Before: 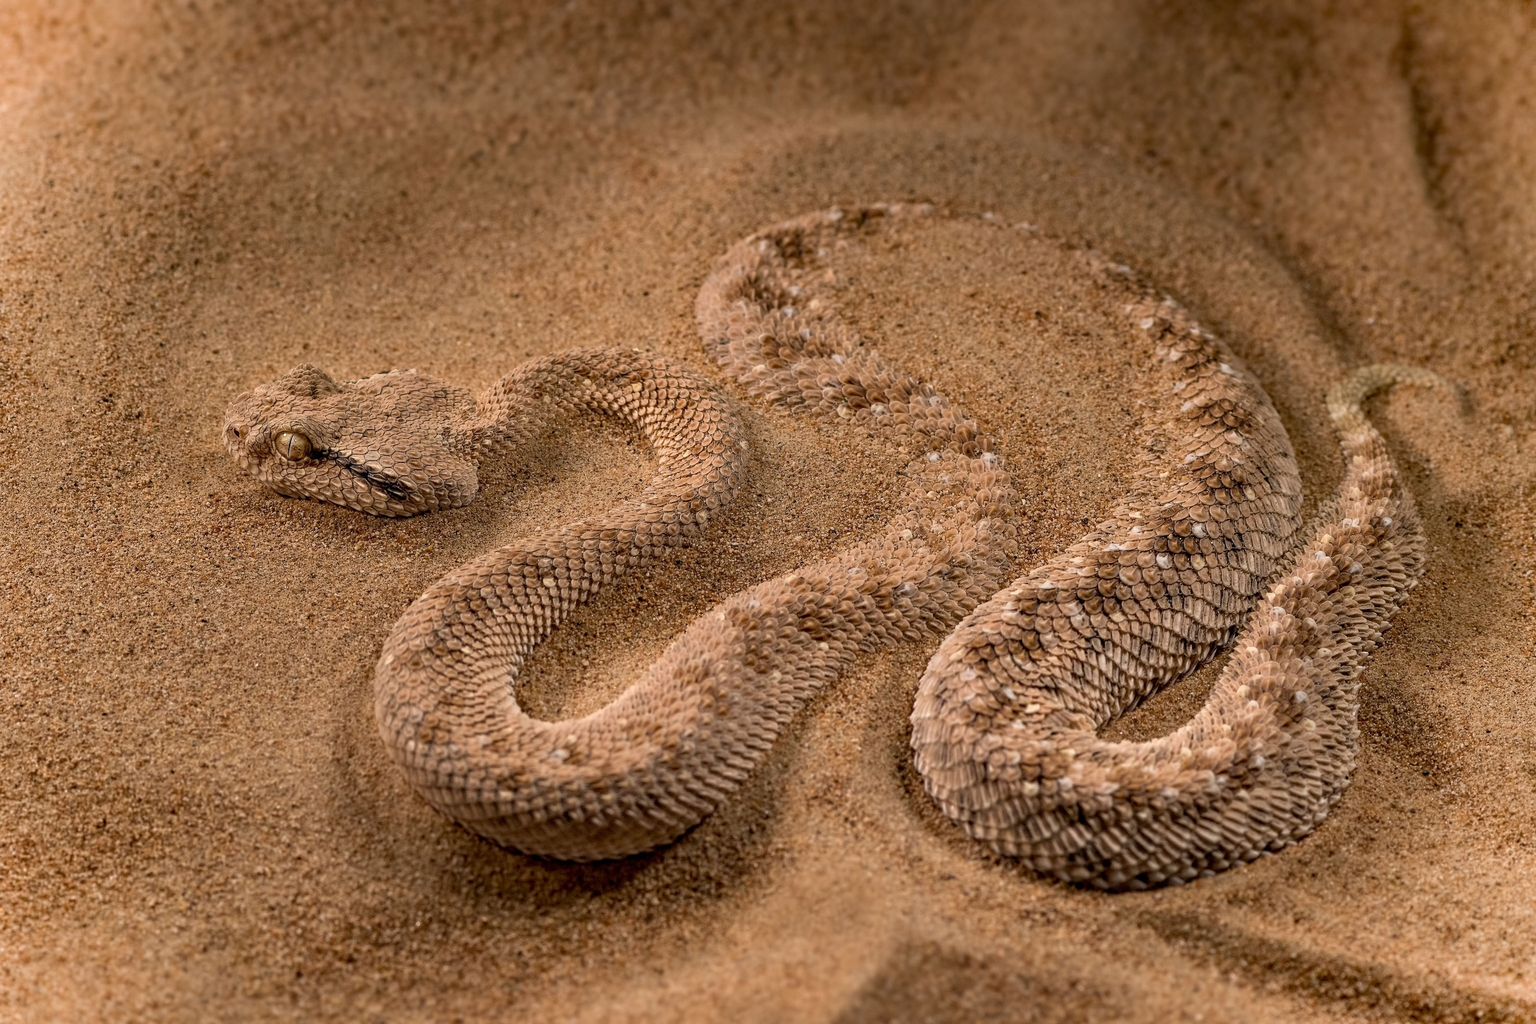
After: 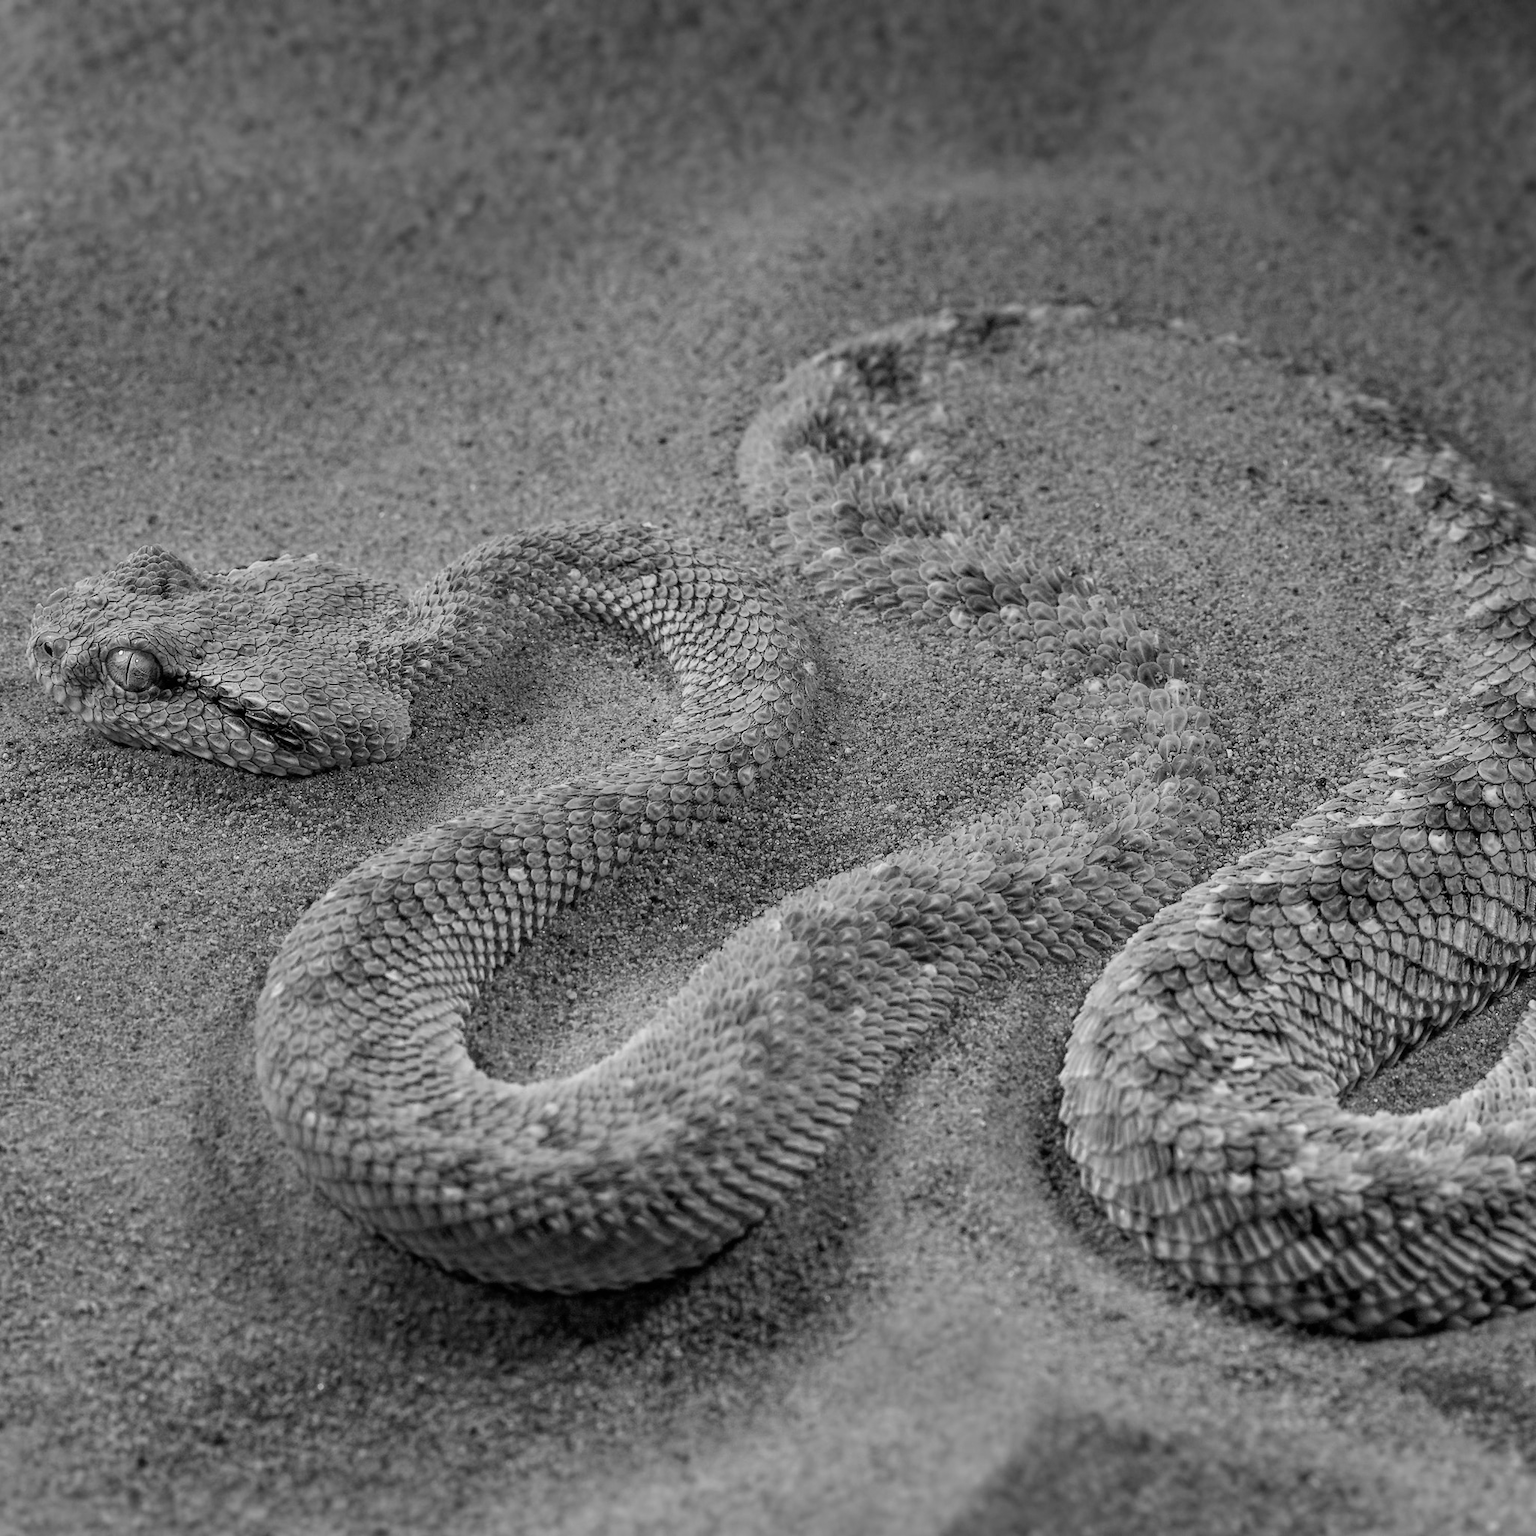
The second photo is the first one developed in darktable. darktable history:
crop and rotate: left 13.342%, right 19.991%
monochrome: size 1
